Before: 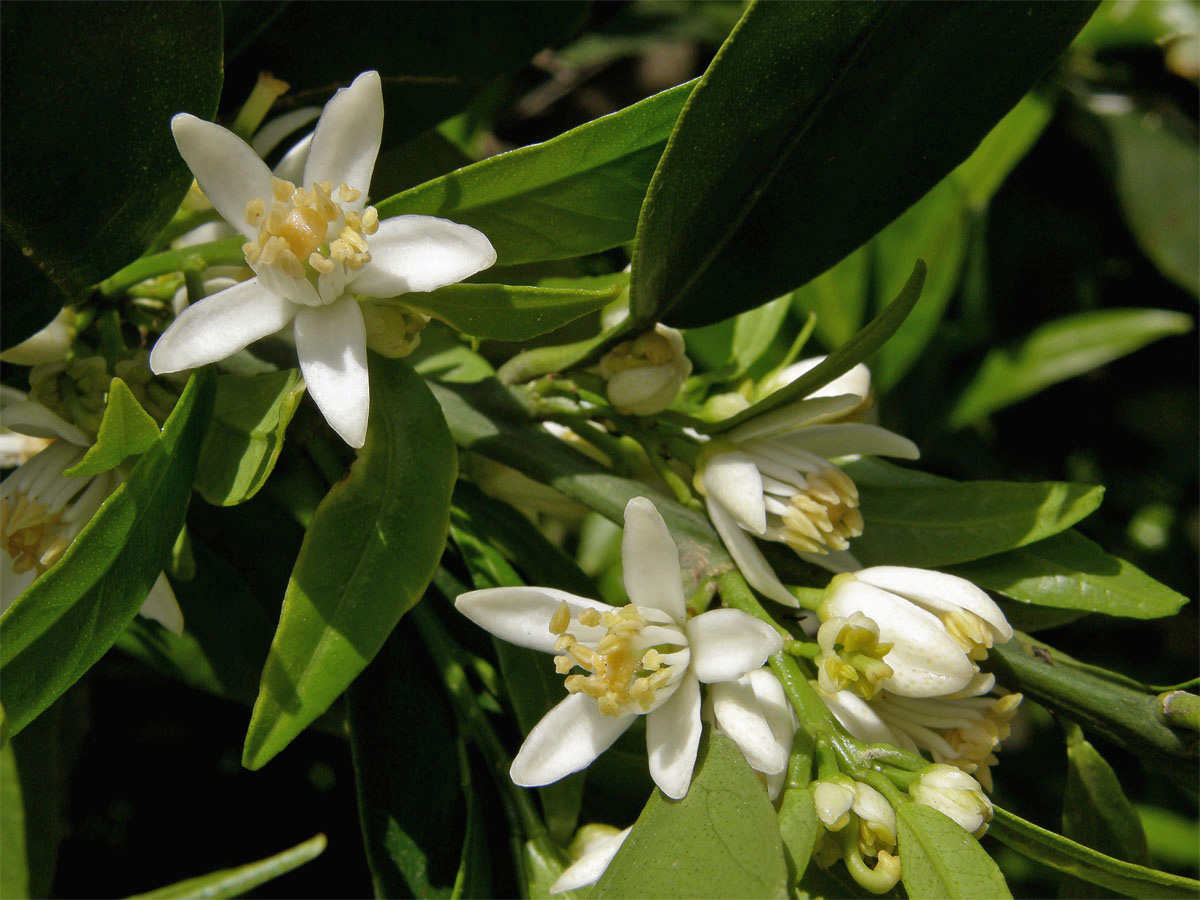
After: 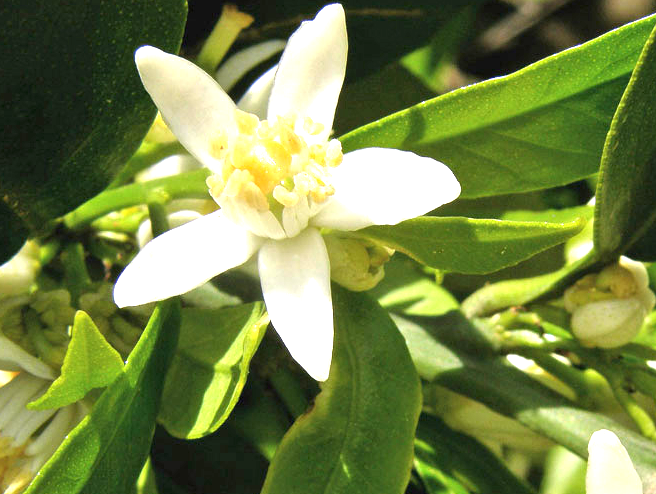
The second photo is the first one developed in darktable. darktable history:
exposure: black level correction 0, exposure 1.741 EV, compensate exposure bias true, compensate highlight preservation false
crop and rotate: left 3.047%, top 7.509%, right 42.236%, bottom 37.598%
